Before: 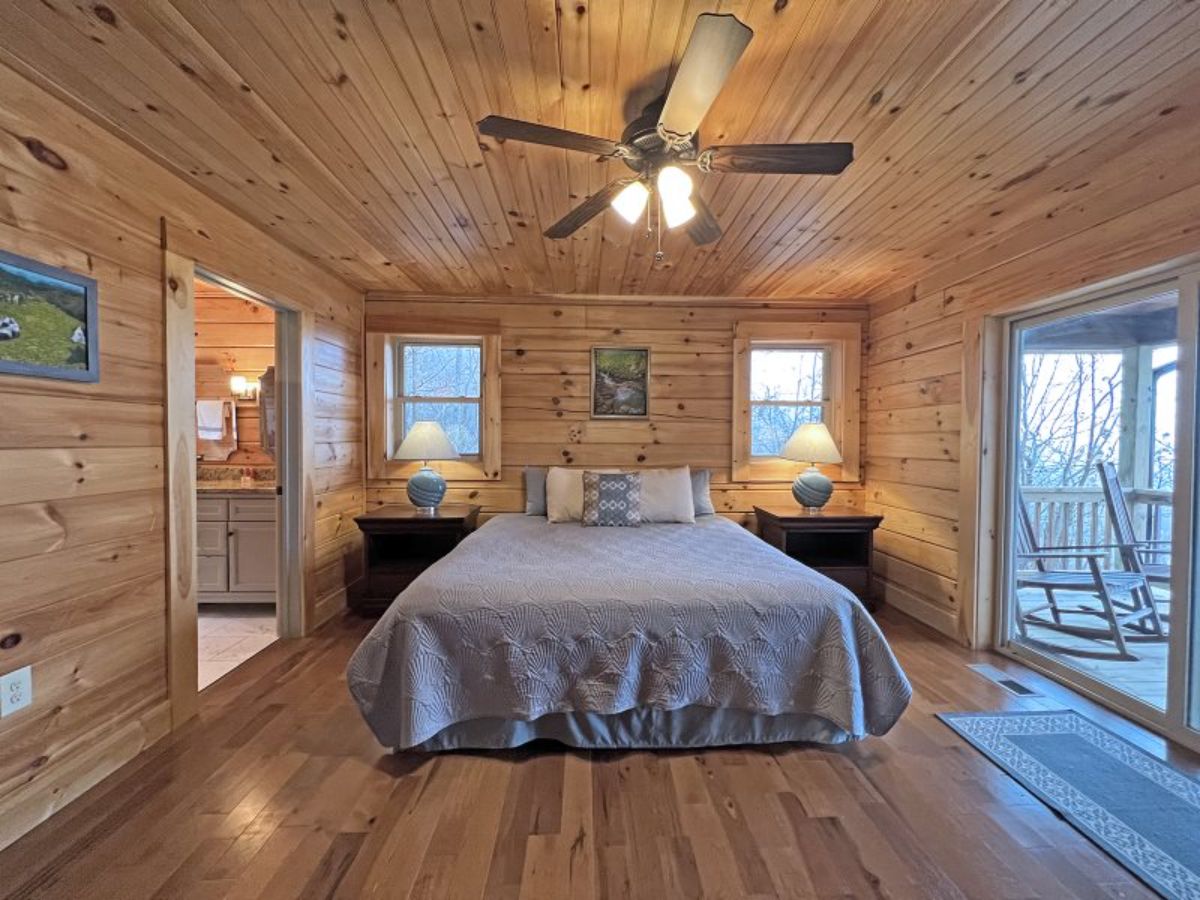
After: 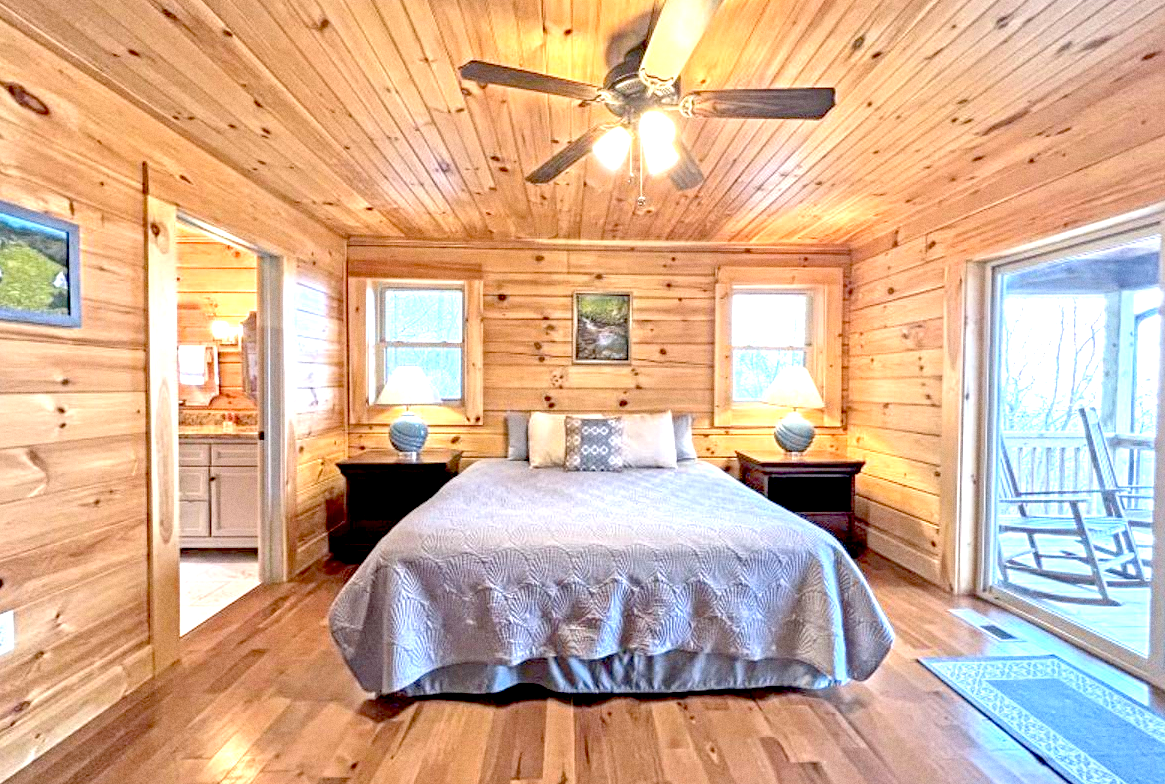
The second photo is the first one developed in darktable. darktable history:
grain: coarseness 0.09 ISO
tone equalizer: -8 EV -0.002 EV, -7 EV 0.005 EV, -6 EV -0.009 EV, -5 EV 0.011 EV, -4 EV -0.012 EV, -3 EV 0.007 EV, -2 EV -0.062 EV, -1 EV -0.293 EV, +0 EV -0.582 EV, smoothing diameter 2%, edges refinement/feathering 20, mask exposure compensation -1.57 EV, filter diffusion 5
crop: left 1.507%, top 6.147%, right 1.379%, bottom 6.637%
local contrast: detail 110%
exposure: black level correction 0.016, exposure 1.774 EV, compensate highlight preservation false
